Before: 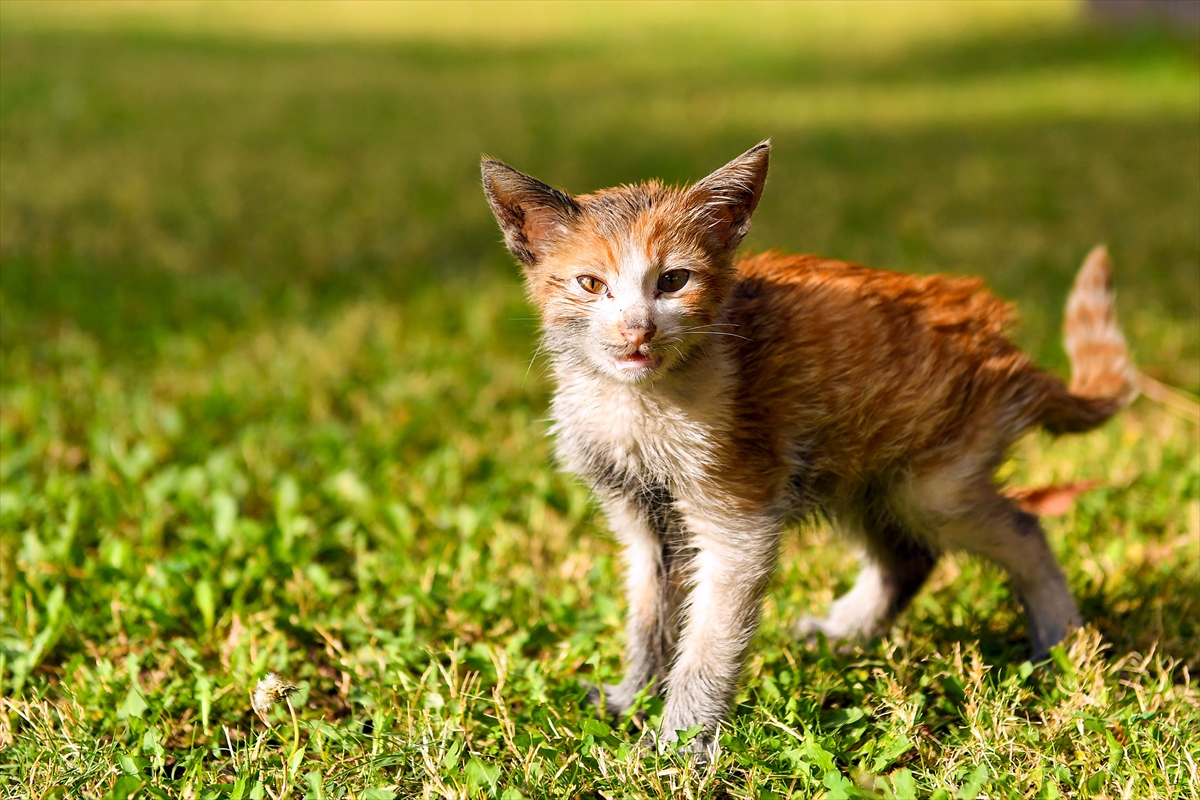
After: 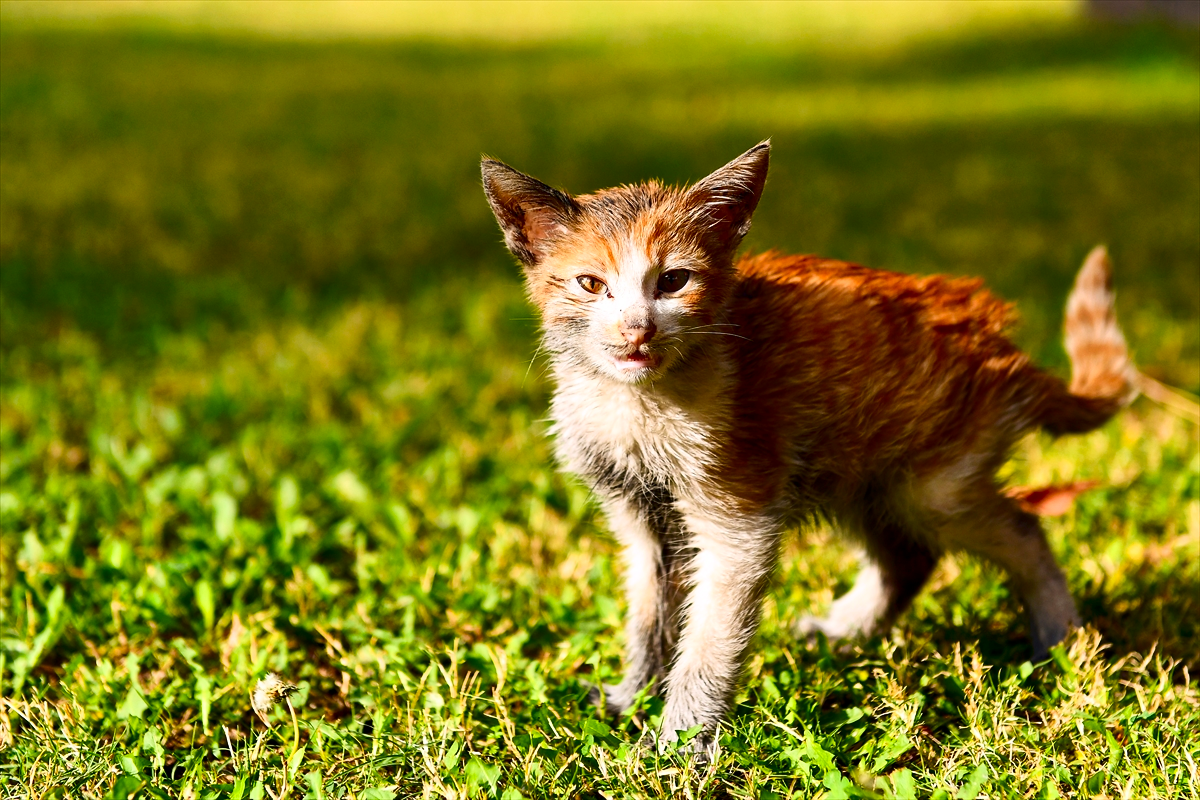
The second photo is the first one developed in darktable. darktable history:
contrast brightness saturation: contrast 0.19, brightness -0.106, saturation 0.209
shadows and highlights: shadows 0.015, highlights 38.4
color correction: highlights a* -0.152, highlights b* 0.086
